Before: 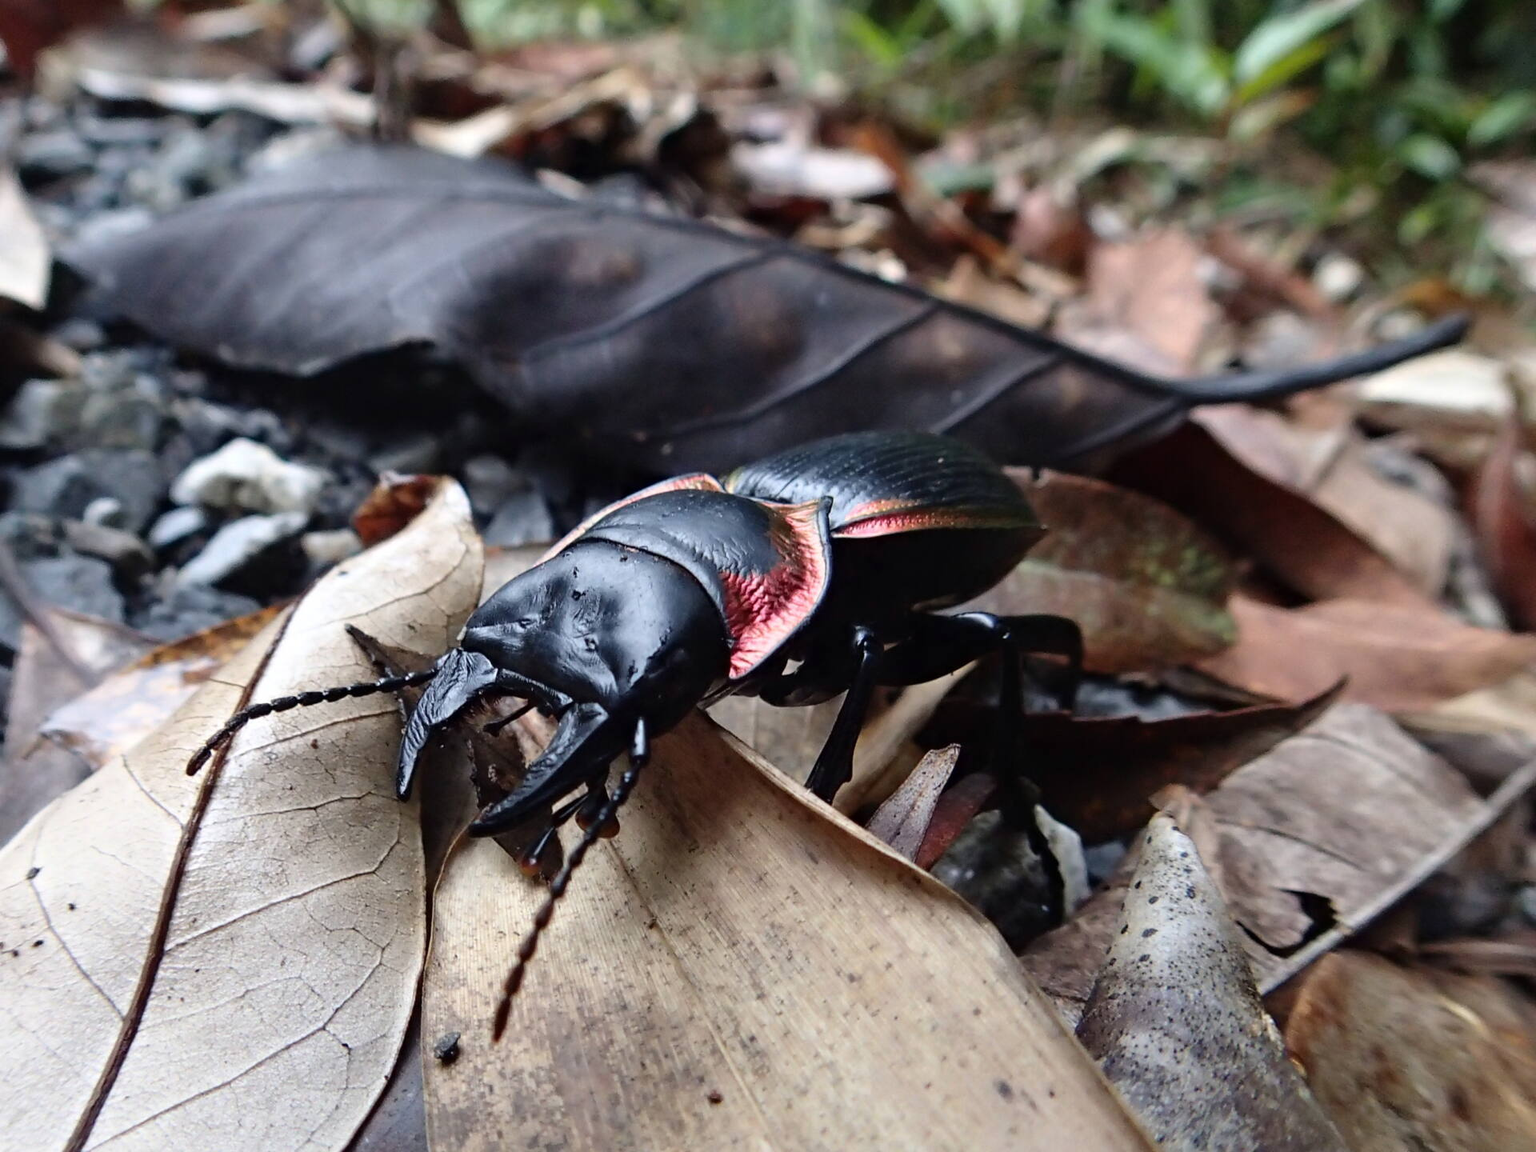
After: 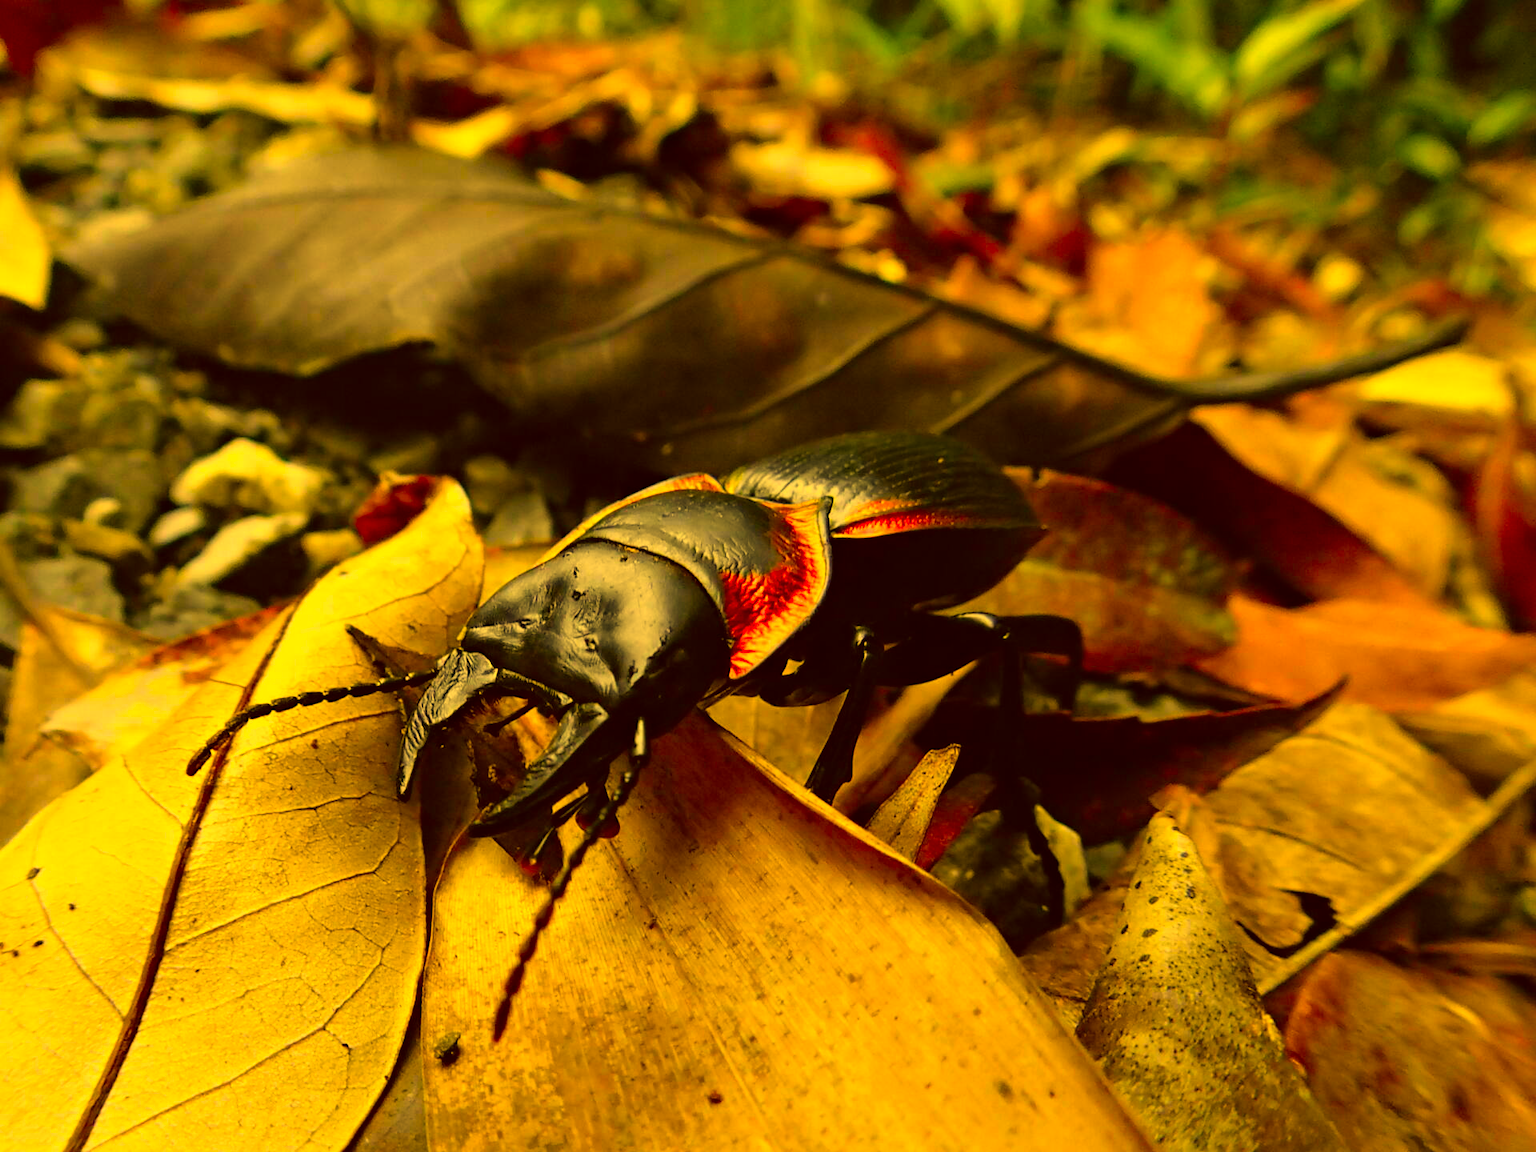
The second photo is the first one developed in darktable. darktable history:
white balance: red 1.08, blue 0.791
color correction: highlights a* 10.44, highlights b* 30.04, shadows a* 2.73, shadows b* 17.51, saturation 1.72
